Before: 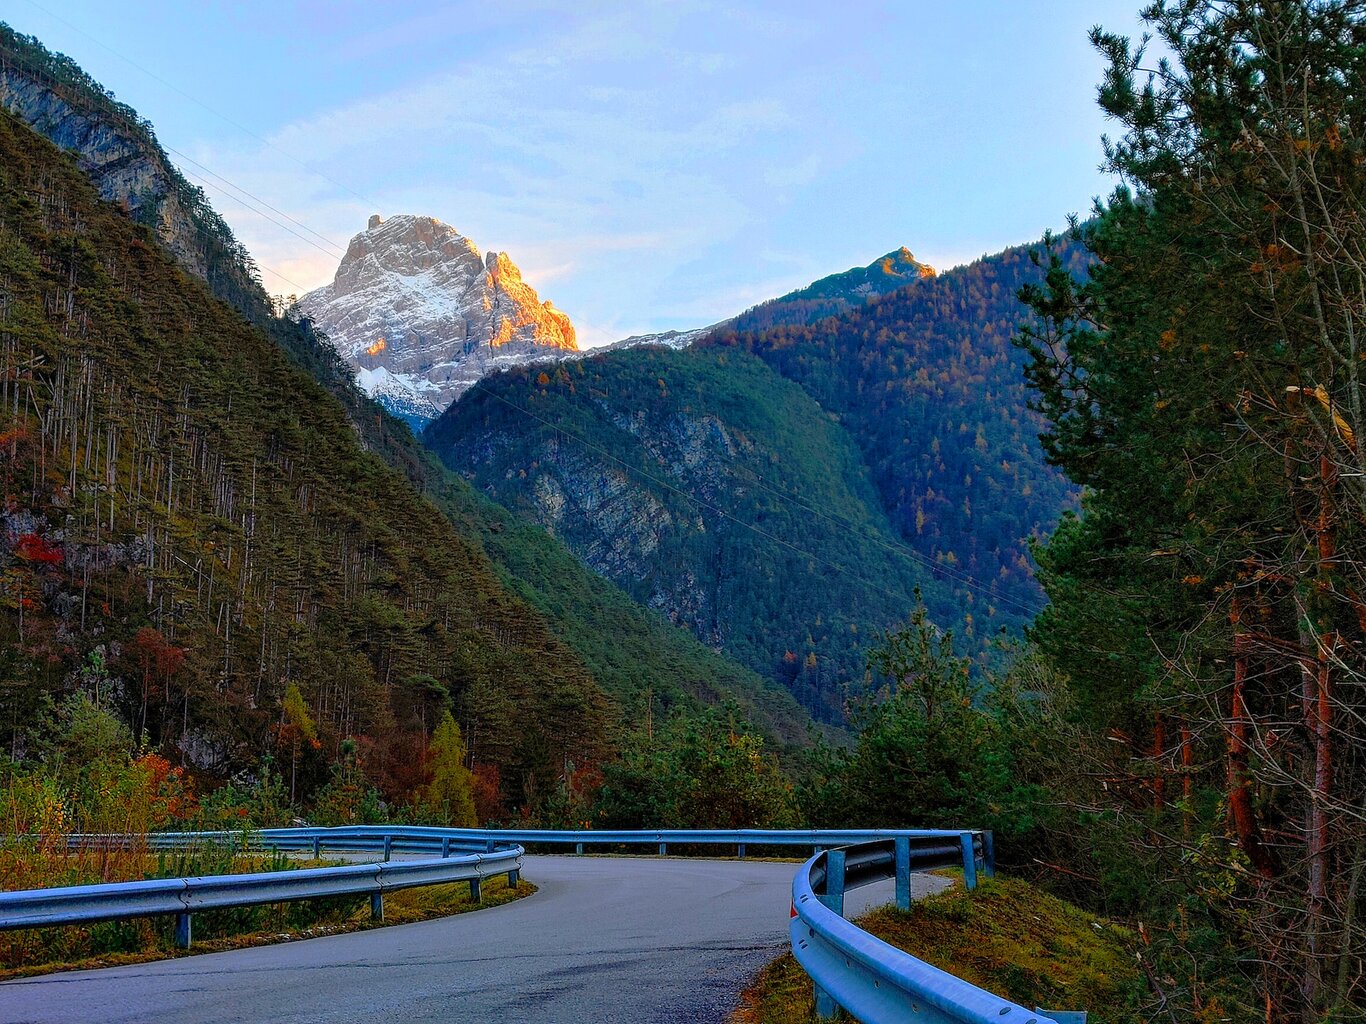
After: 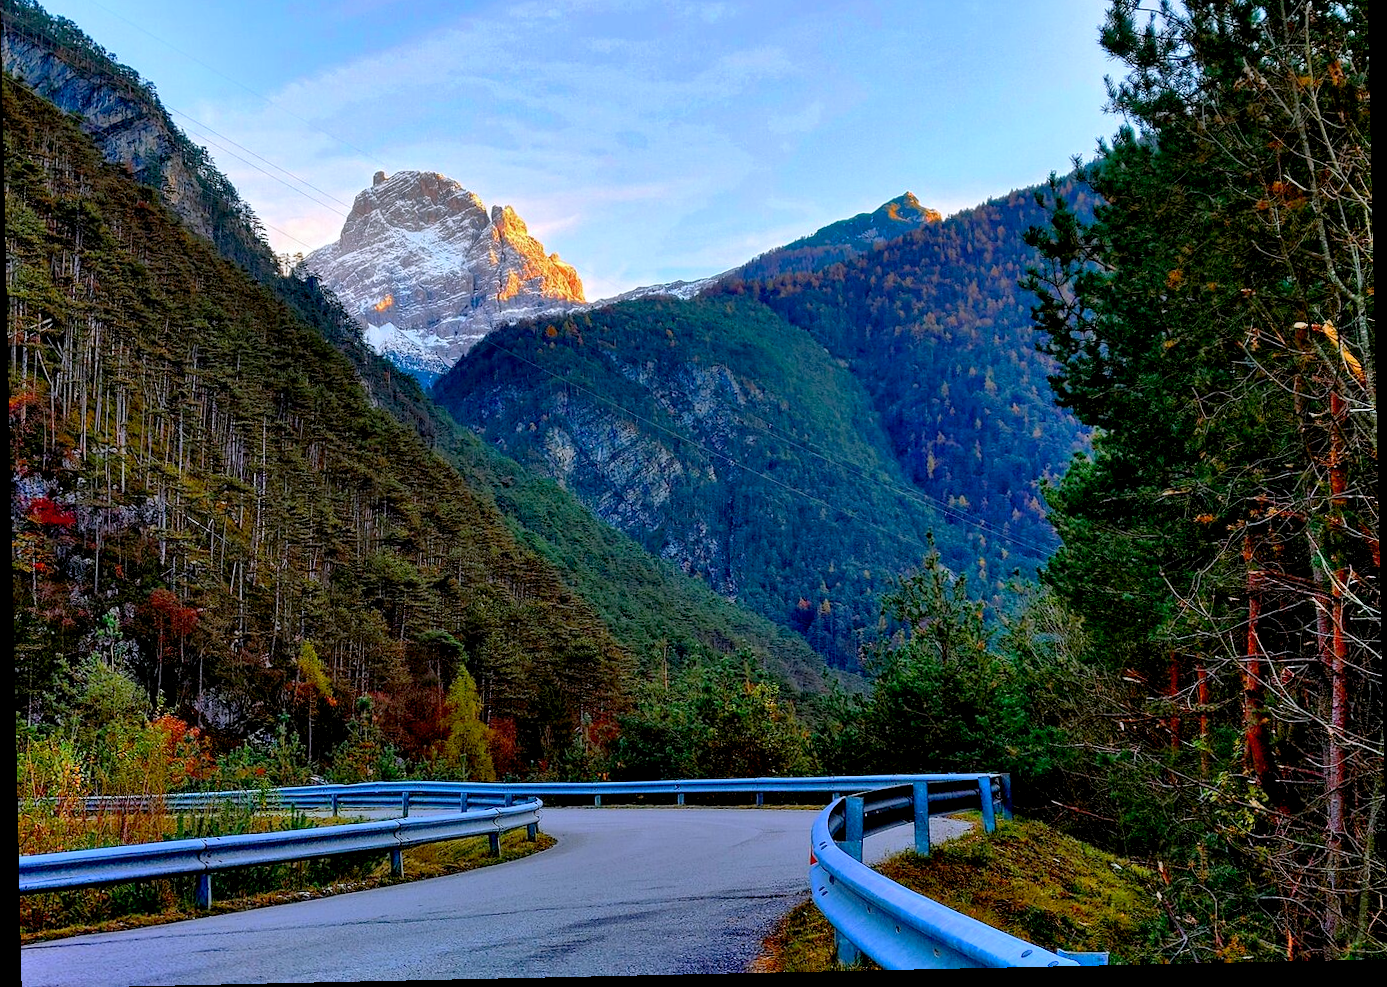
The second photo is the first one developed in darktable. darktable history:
shadows and highlights: shadows 43.71, white point adjustment -1.46, soften with gaussian
crop and rotate: top 6.25%
rotate and perspective: rotation -1.24°, automatic cropping off
color calibration: illuminant as shot in camera, x 0.358, y 0.373, temperature 4628.91 K
exposure: black level correction 0.009, exposure 0.119 EV, compensate highlight preservation false
